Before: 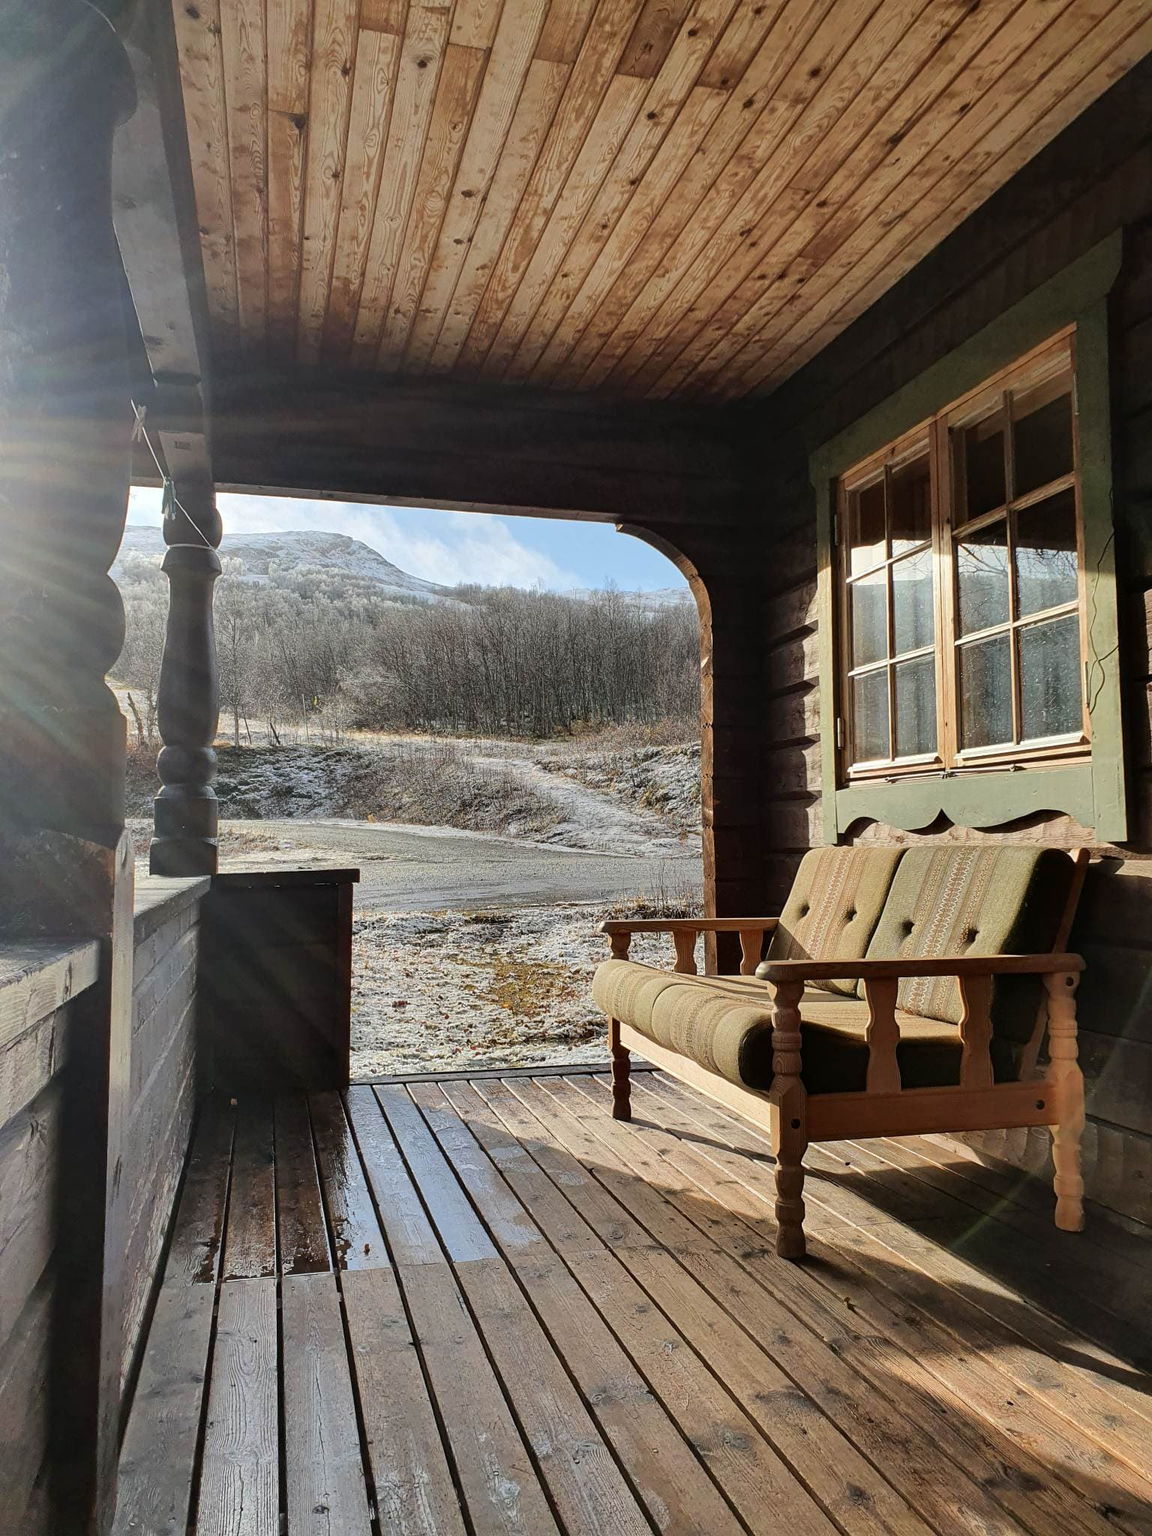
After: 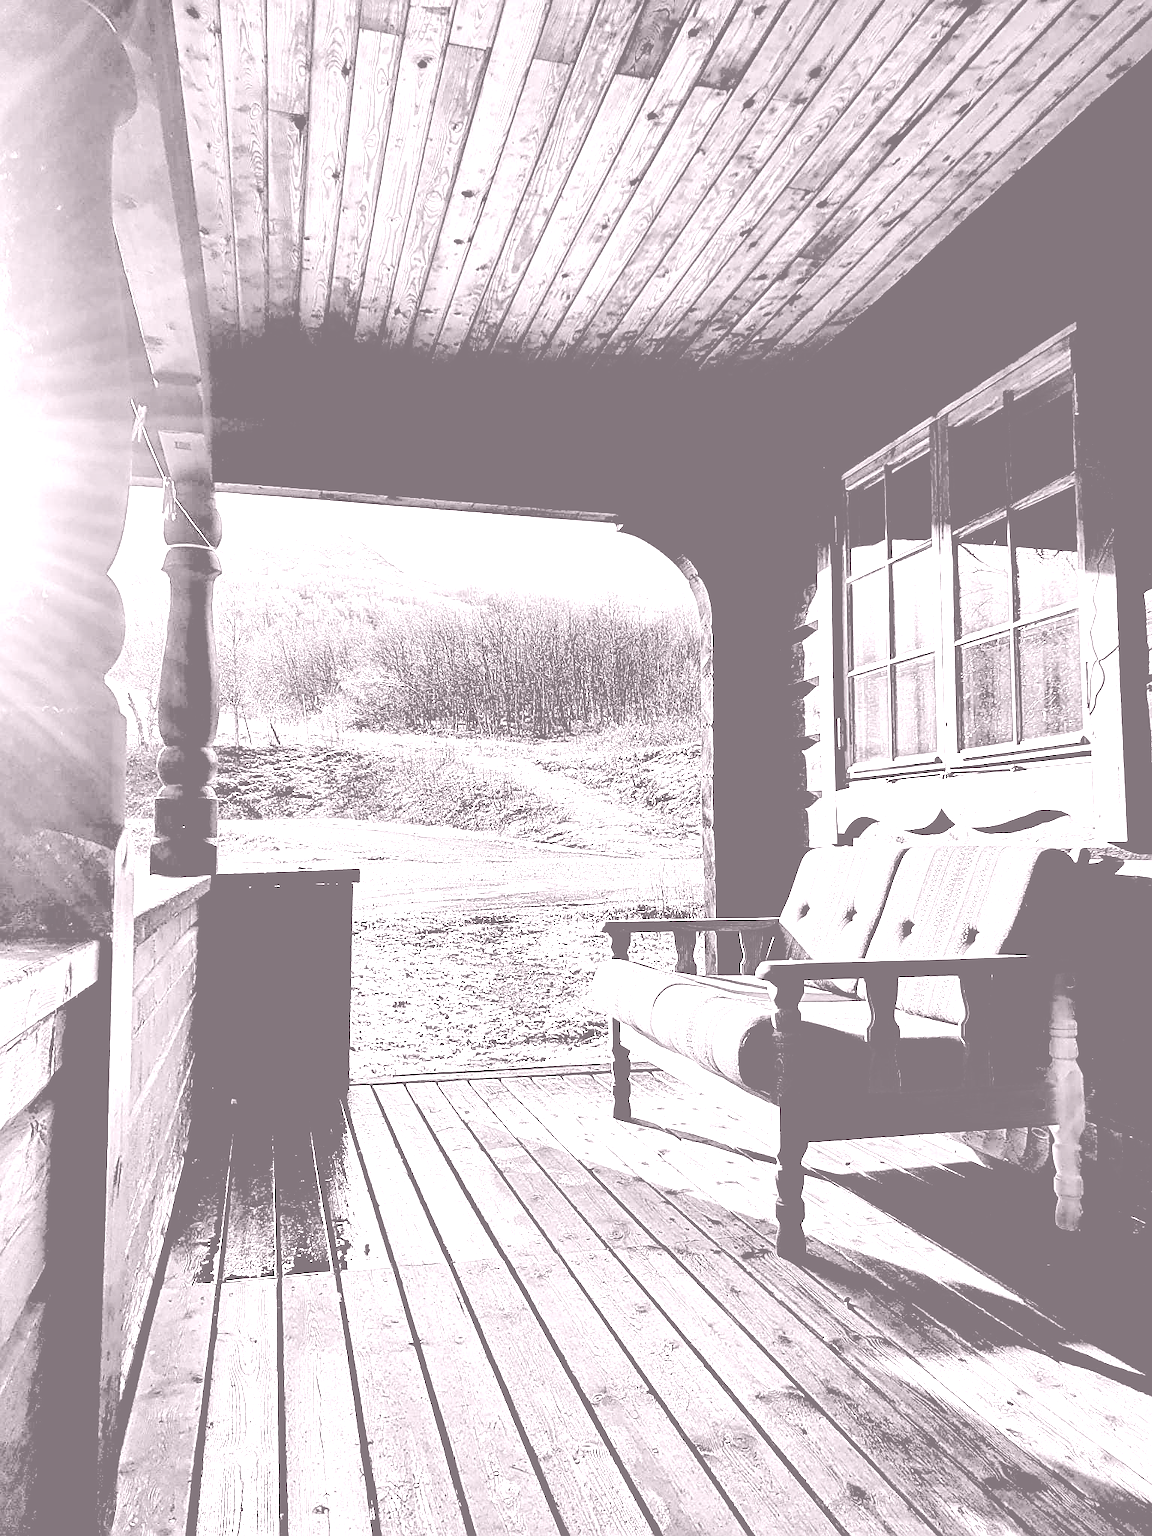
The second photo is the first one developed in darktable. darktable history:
exposure: black level correction 0.056, compensate highlight preservation false
colorize: hue 25.2°, saturation 83%, source mix 82%, lightness 79%, version 1
sharpen: on, module defaults
color balance rgb: linear chroma grading › shadows 10%, linear chroma grading › highlights 10%, linear chroma grading › global chroma 15%, linear chroma grading › mid-tones 15%, perceptual saturation grading › global saturation 40%, perceptual saturation grading › highlights -25%, perceptual saturation grading › mid-tones 35%, perceptual saturation grading › shadows 35%, perceptual brilliance grading › global brilliance 11.29%, global vibrance 11.29%
